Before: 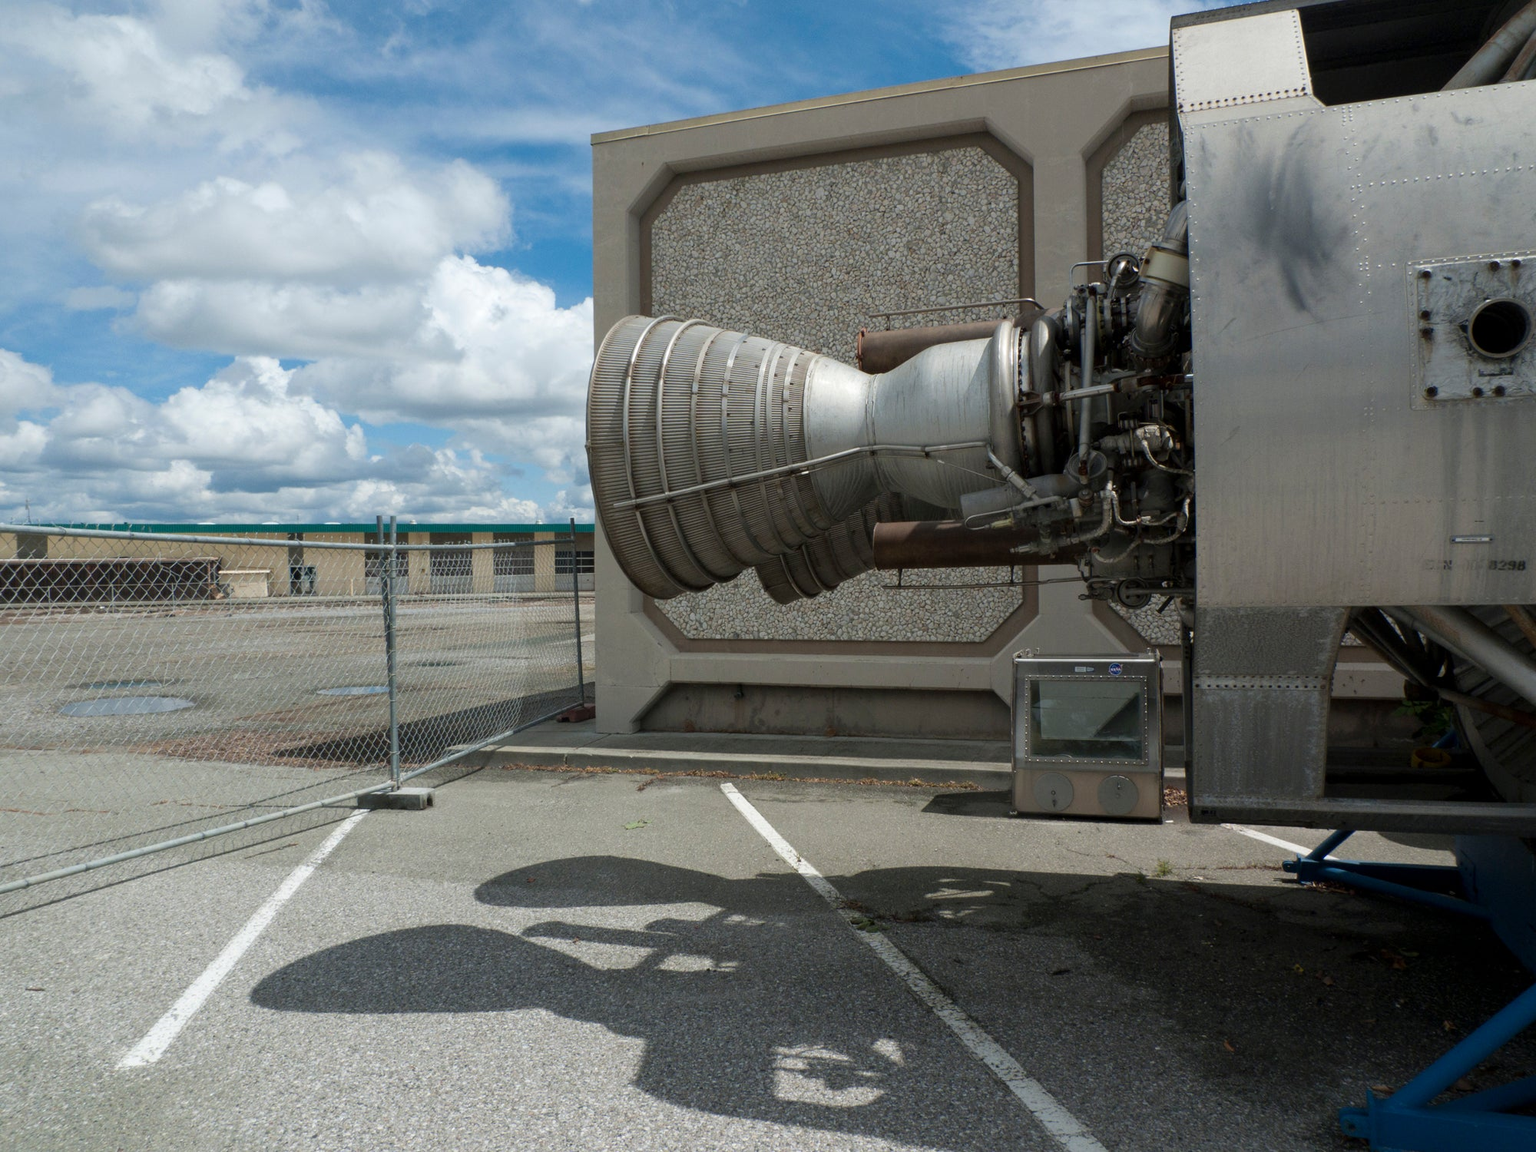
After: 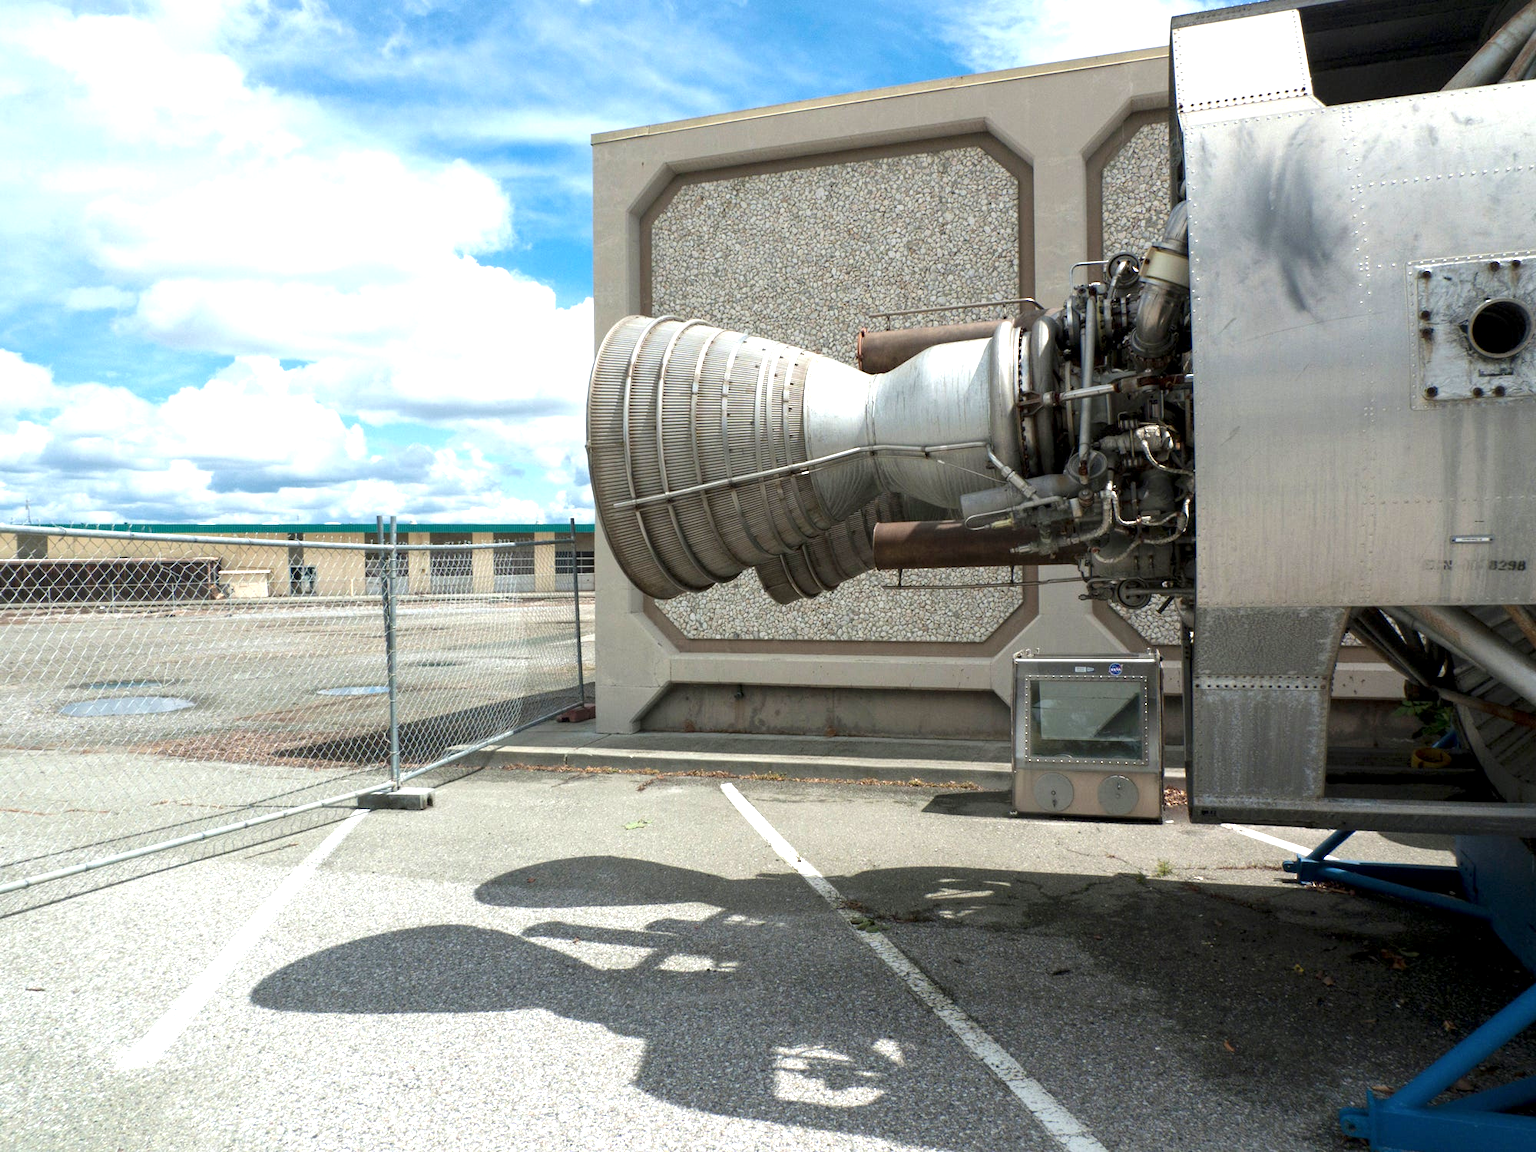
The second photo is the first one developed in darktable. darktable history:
local contrast: highlights 100%, shadows 100%, detail 120%, midtone range 0.2
exposure: black level correction 0, exposure 1.1 EV, compensate highlight preservation false
white balance: emerald 1
sharpen: radius 5.325, amount 0.312, threshold 26.433
